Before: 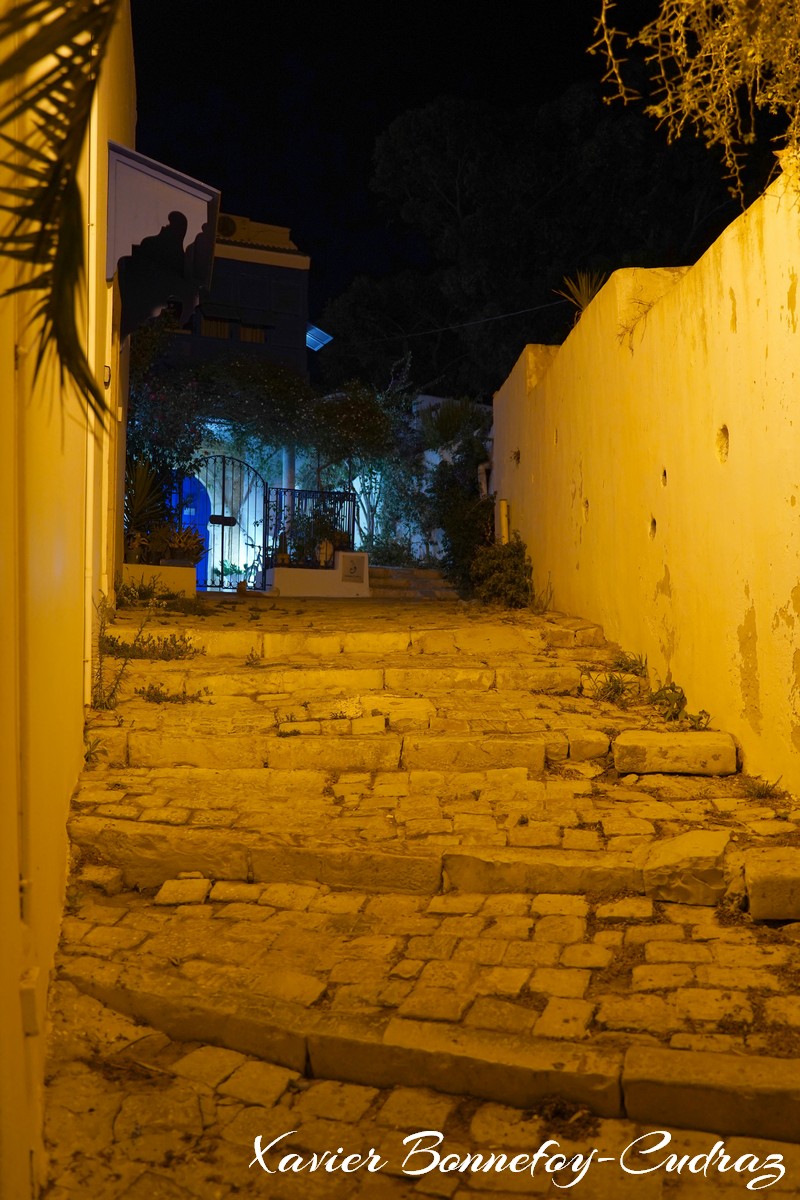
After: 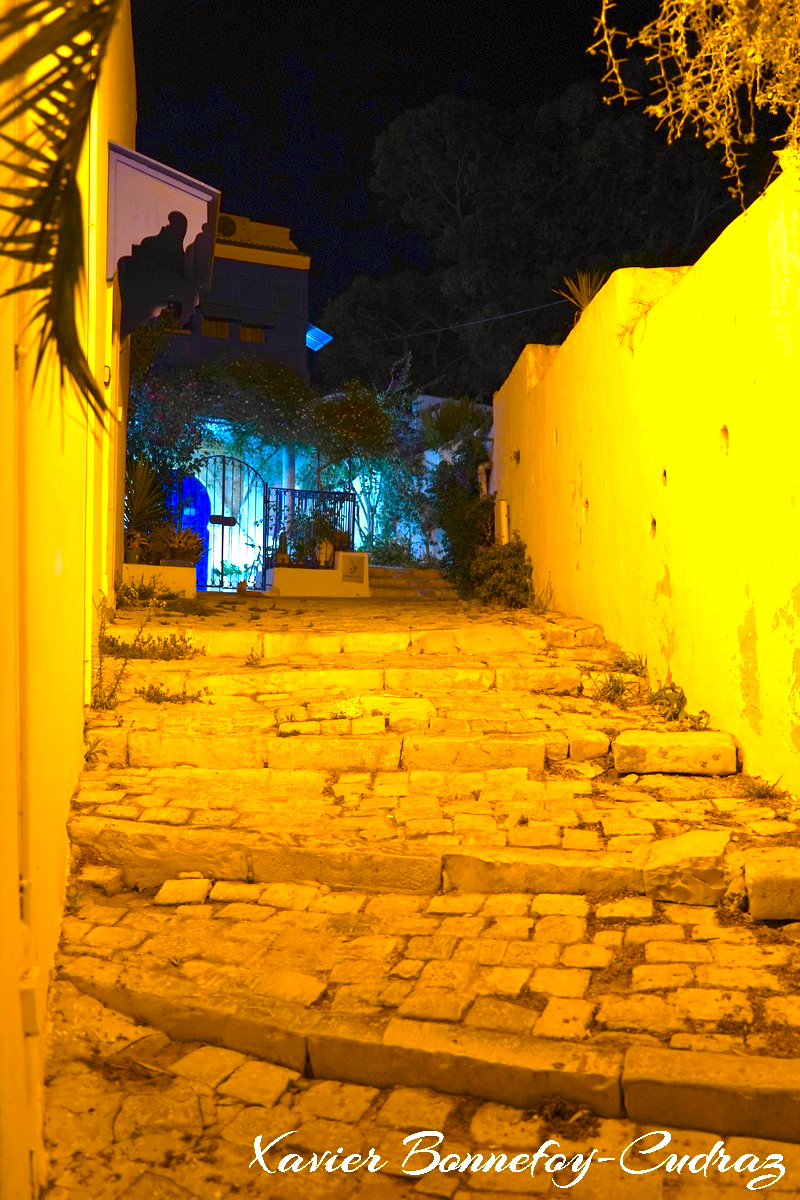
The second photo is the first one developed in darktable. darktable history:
color balance rgb: power › chroma 0.242%, power › hue 62.49°, perceptual saturation grading › global saturation 20%, perceptual saturation grading › highlights 2.323%, perceptual saturation grading › shadows 49.282%, global vibrance 20%
levels: mode automatic, levels [0, 0.397, 0.955]
exposure: black level correction 0, exposure 1.39 EV, compensate highlight preservation false
tone equalizer: edges refinement/feathering 500, mask exposure compensation -1.57 EV, preserve details no
